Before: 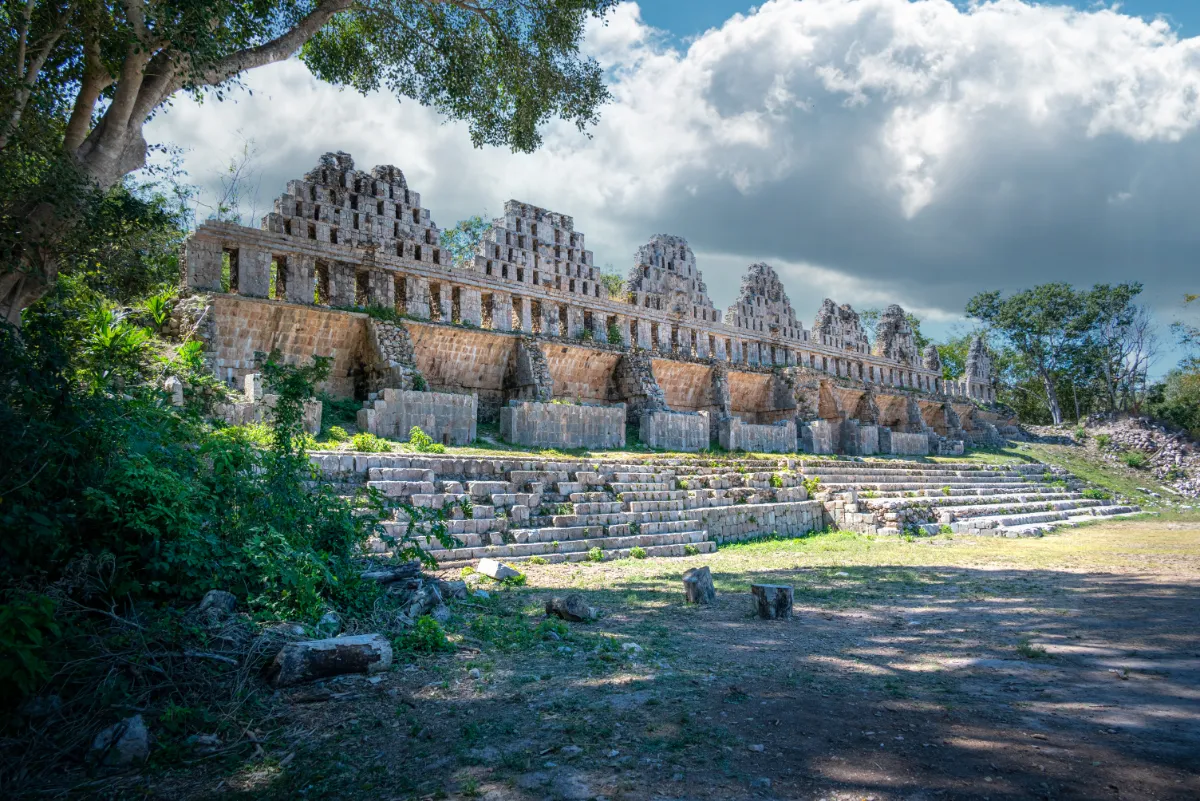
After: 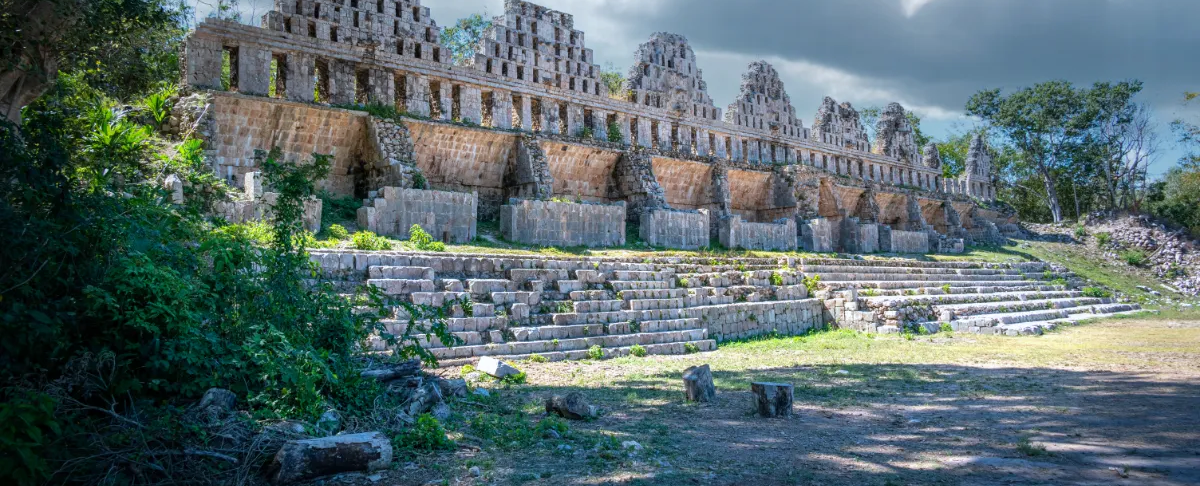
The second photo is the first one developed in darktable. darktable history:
white balance: red 0.983, blue 1.036
crop and rotate: top 25.357%, bottom 13.942%
